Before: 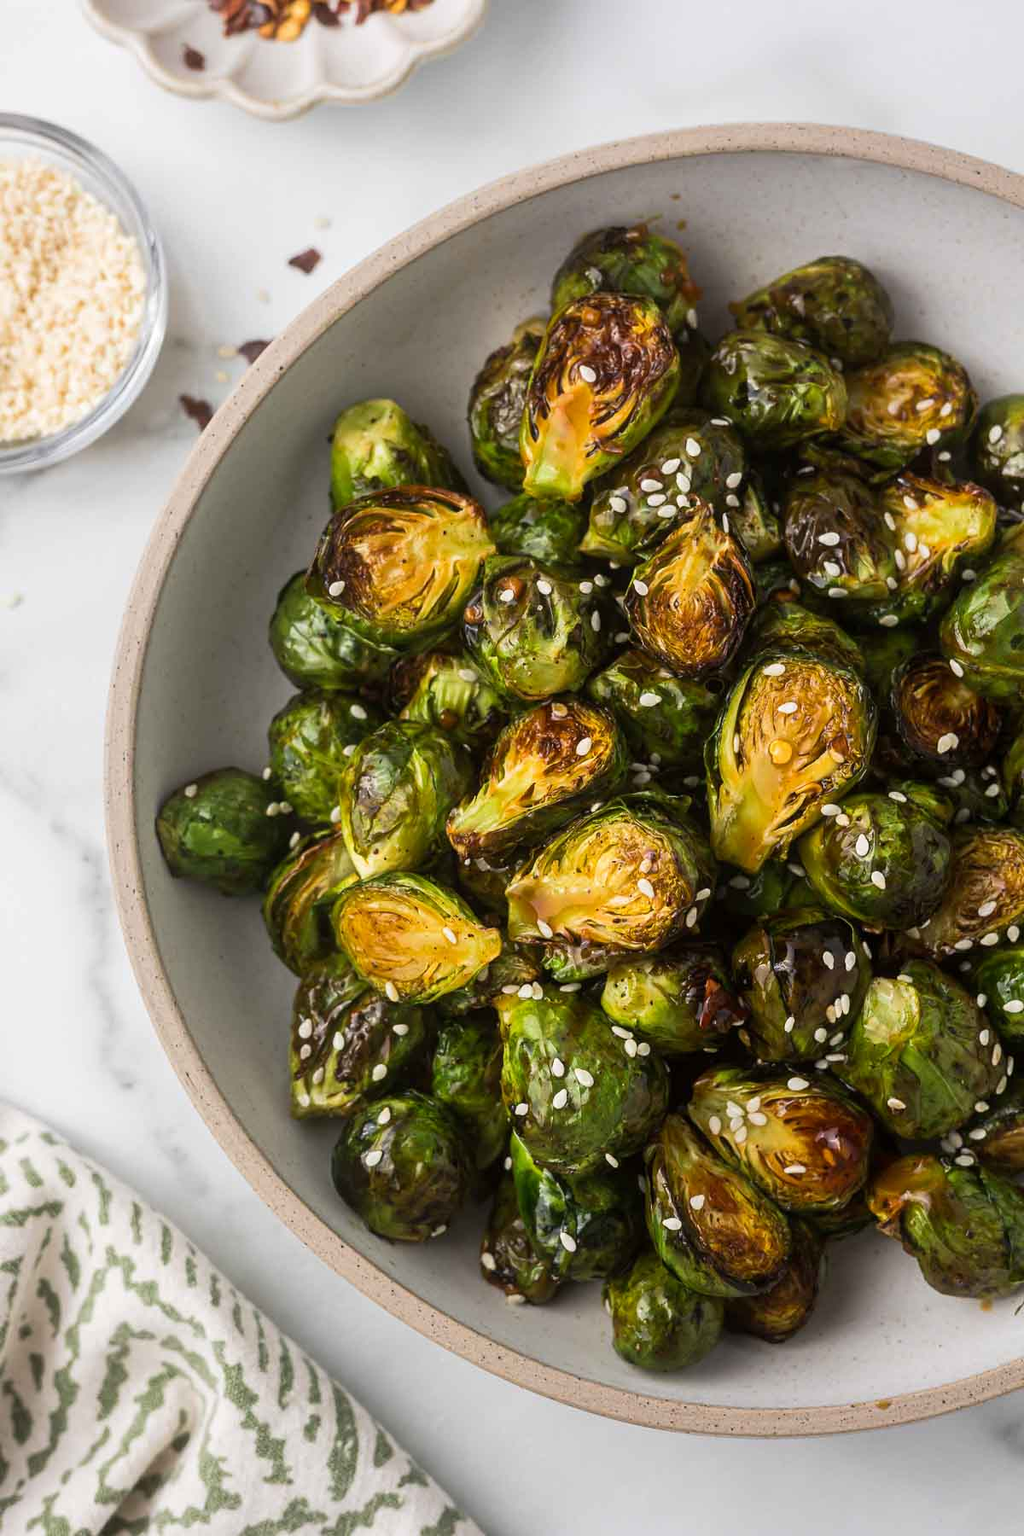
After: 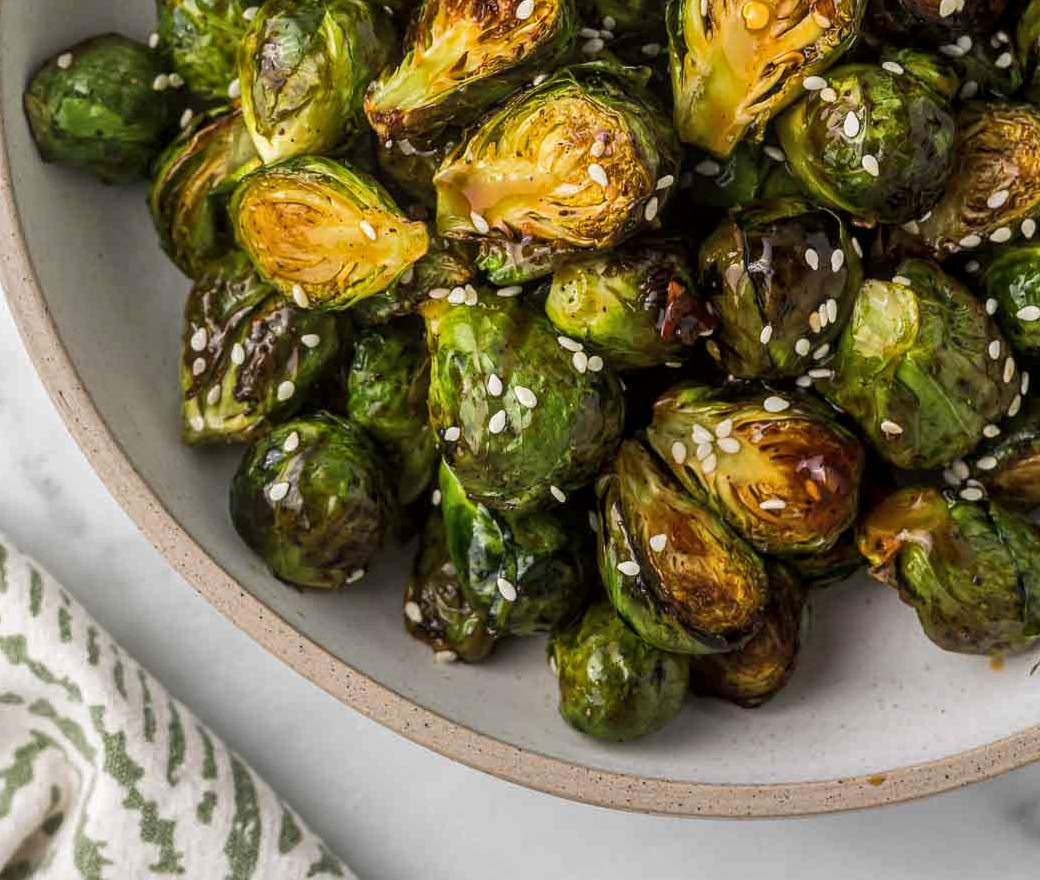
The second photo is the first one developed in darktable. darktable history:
crop and rotate: left 13.306%, top 48.129%, bottom 2.928%
local contrast: on, module defaults
shadows and highlights: shadows 25, highlights -25
tone equalizer: -8 EV -1.84 EV, -7 EV -1.16 EV, -6 EV -1.62 EV, smoothing diameter 25%, edges refinement/feathering 10, preserve details guided filter
